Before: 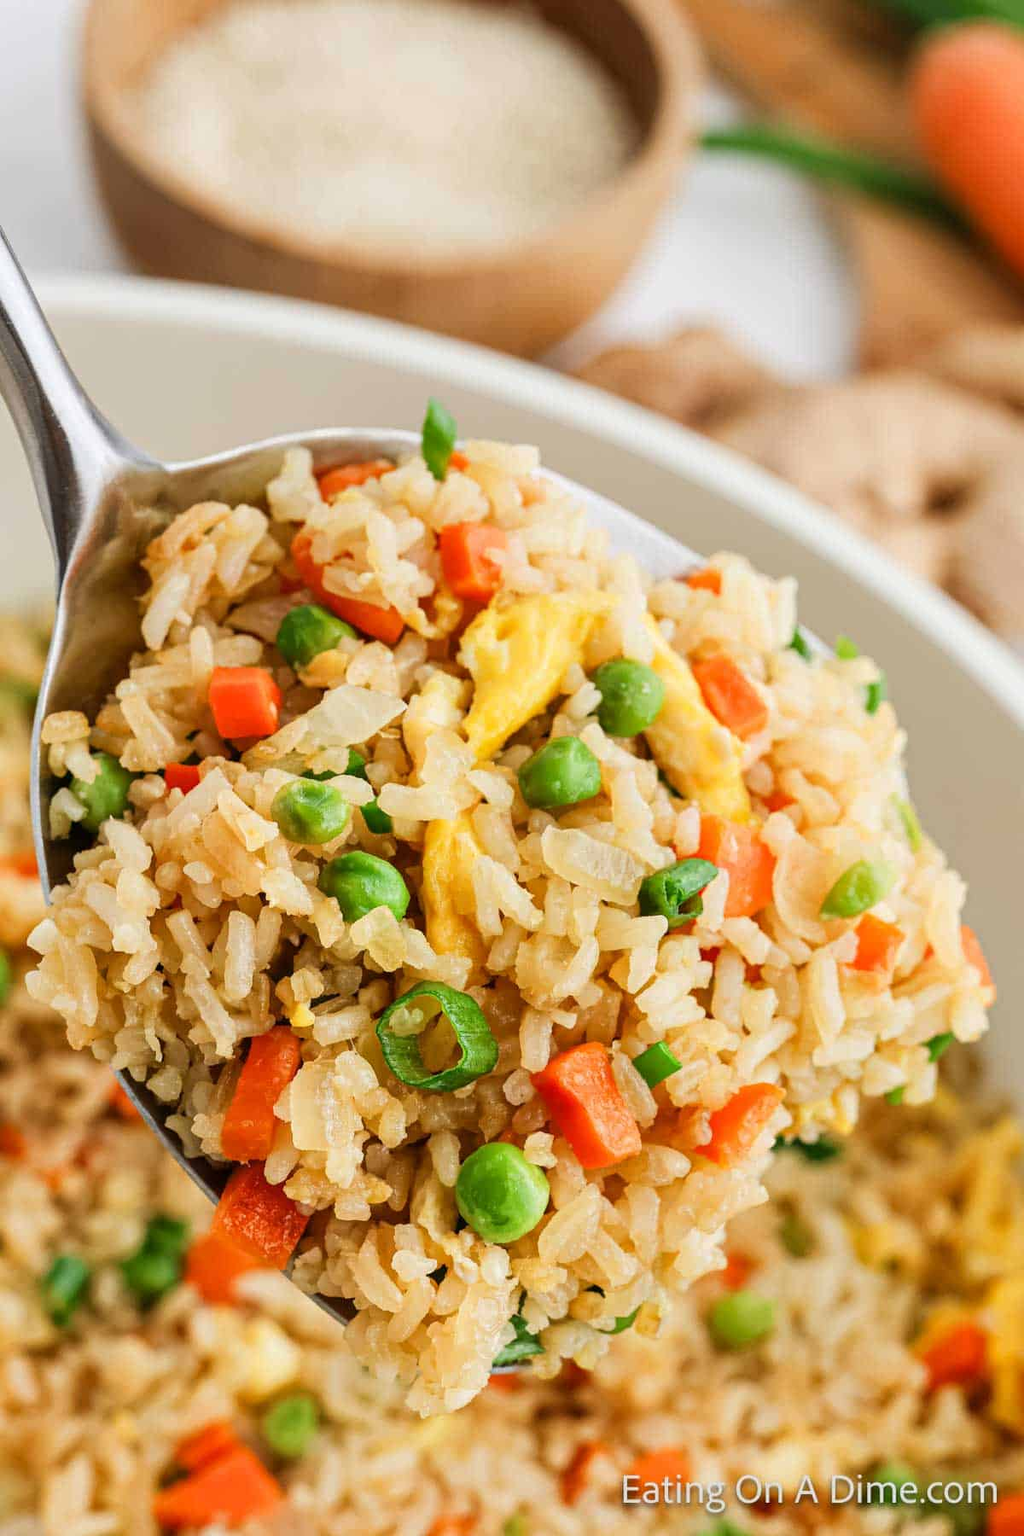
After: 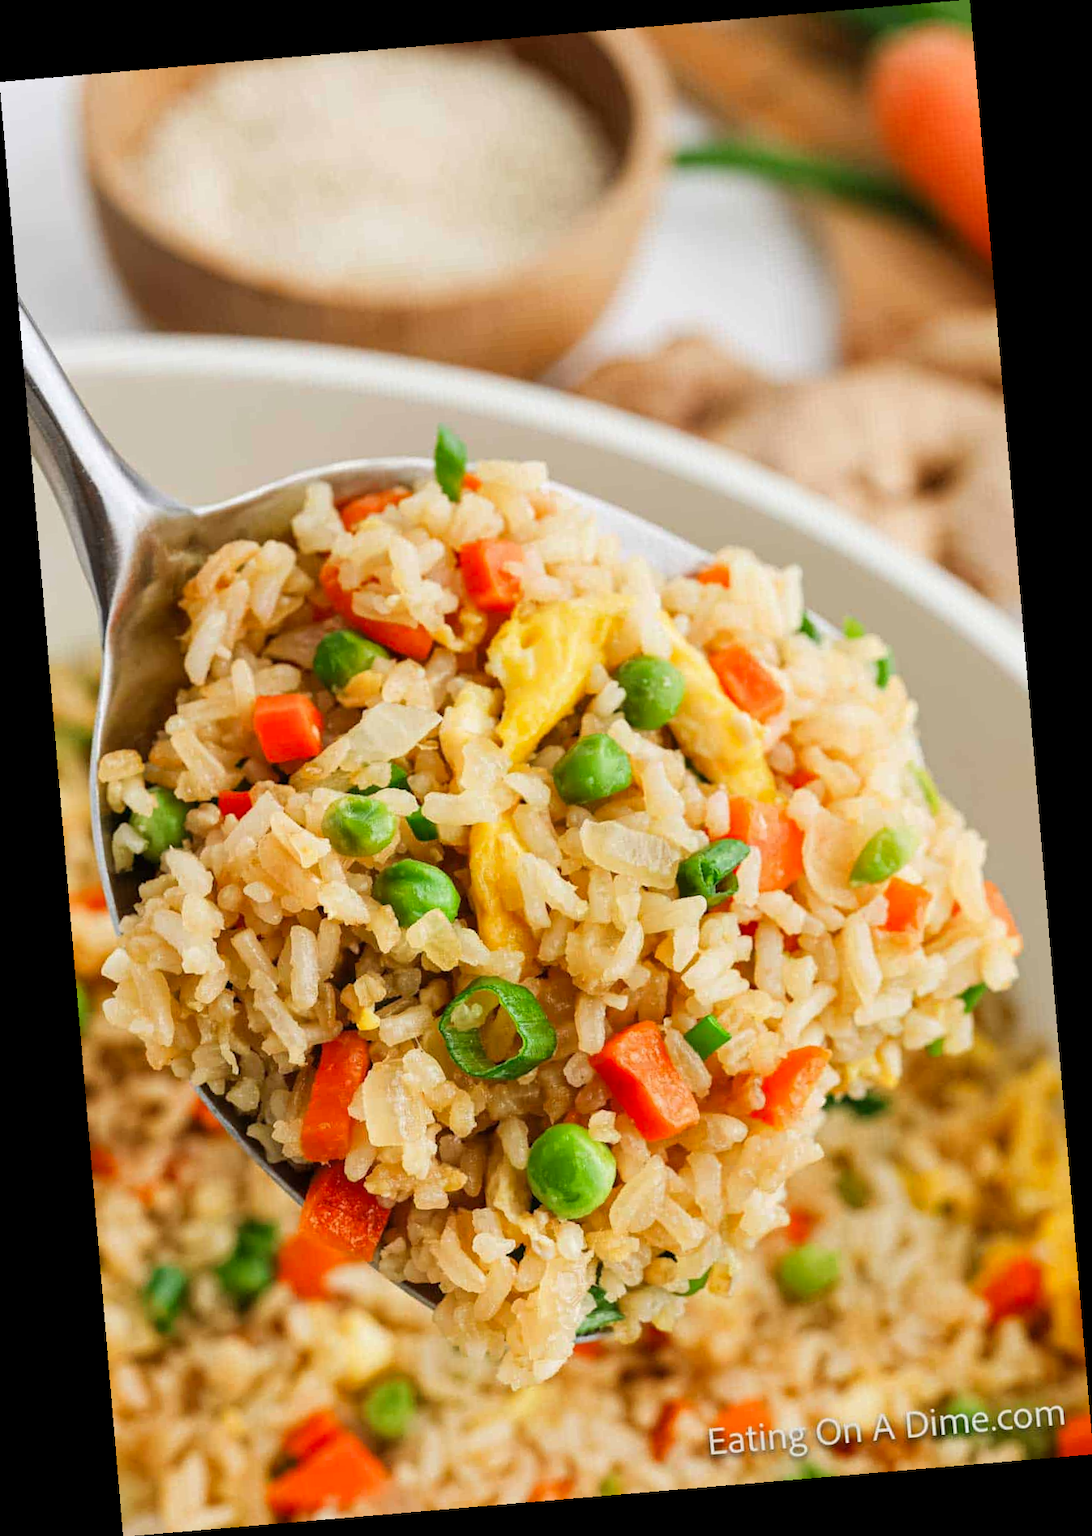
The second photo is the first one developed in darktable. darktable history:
vibrance: on, module defaults
rotate and perspective: rotation -4.86°, automatic cropping off
